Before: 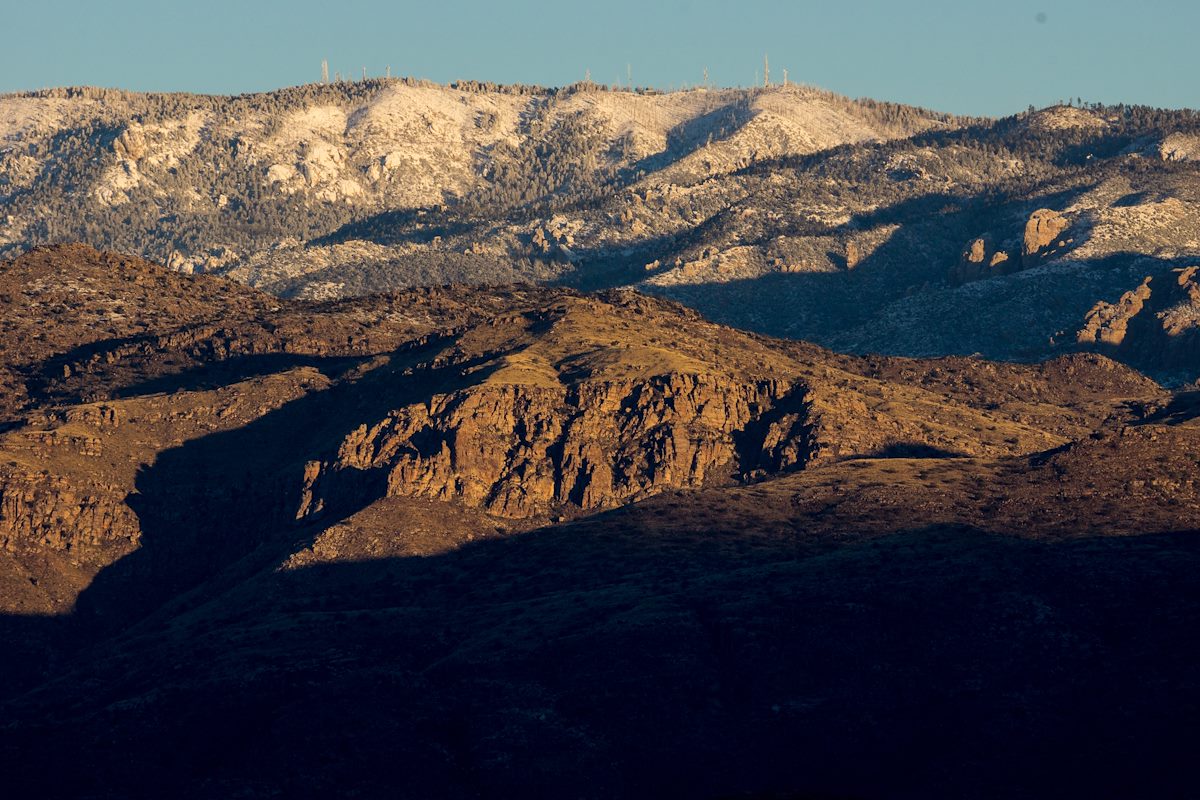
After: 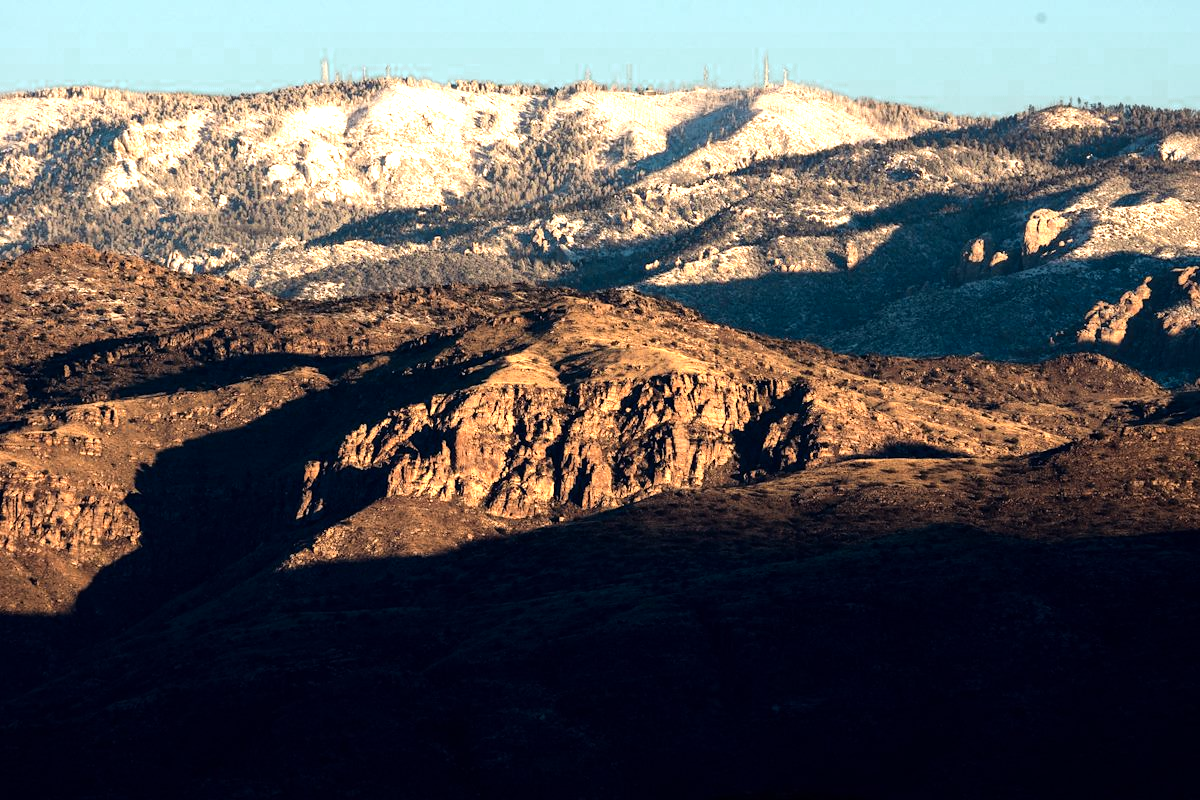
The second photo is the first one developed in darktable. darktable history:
color correction: highlights b* -0.052, saturation 1.11
color zones: curves: ch0 [(0.018, 0.548) (0.197, 0.654) (0.425, 0.447) (0.605, 0.658) (0.732, 0.579)]; ch1 [(0.105, 0.531) (0.224, 0.531) (0.386, 0.39) (0.618, 0.456) (0.732, 0.456) (0.956, 0.421)]; ch2 [(0.039, 0.583) (0.215, 0.465) (0.399, 0.544) (0.465, 0.548) (0.614, 0.447) (0.724, 0.43) (0.882, 0.623) (0.956, 0.632)]
exposure: exposure 0.019 EV, compensate highlight preservation false
tone equalizer: -8 EV -0.724 EV, -7 EV -0.731 EV, -6 EV -0.627 EV, -5 EV -0.406 EV, -3 EV 0.401 EV, -2 EV 0.6 EV, -1 EV 0.701 EV, +0 EV 0.77 EV, mask exposure compensation -0.499 EV
